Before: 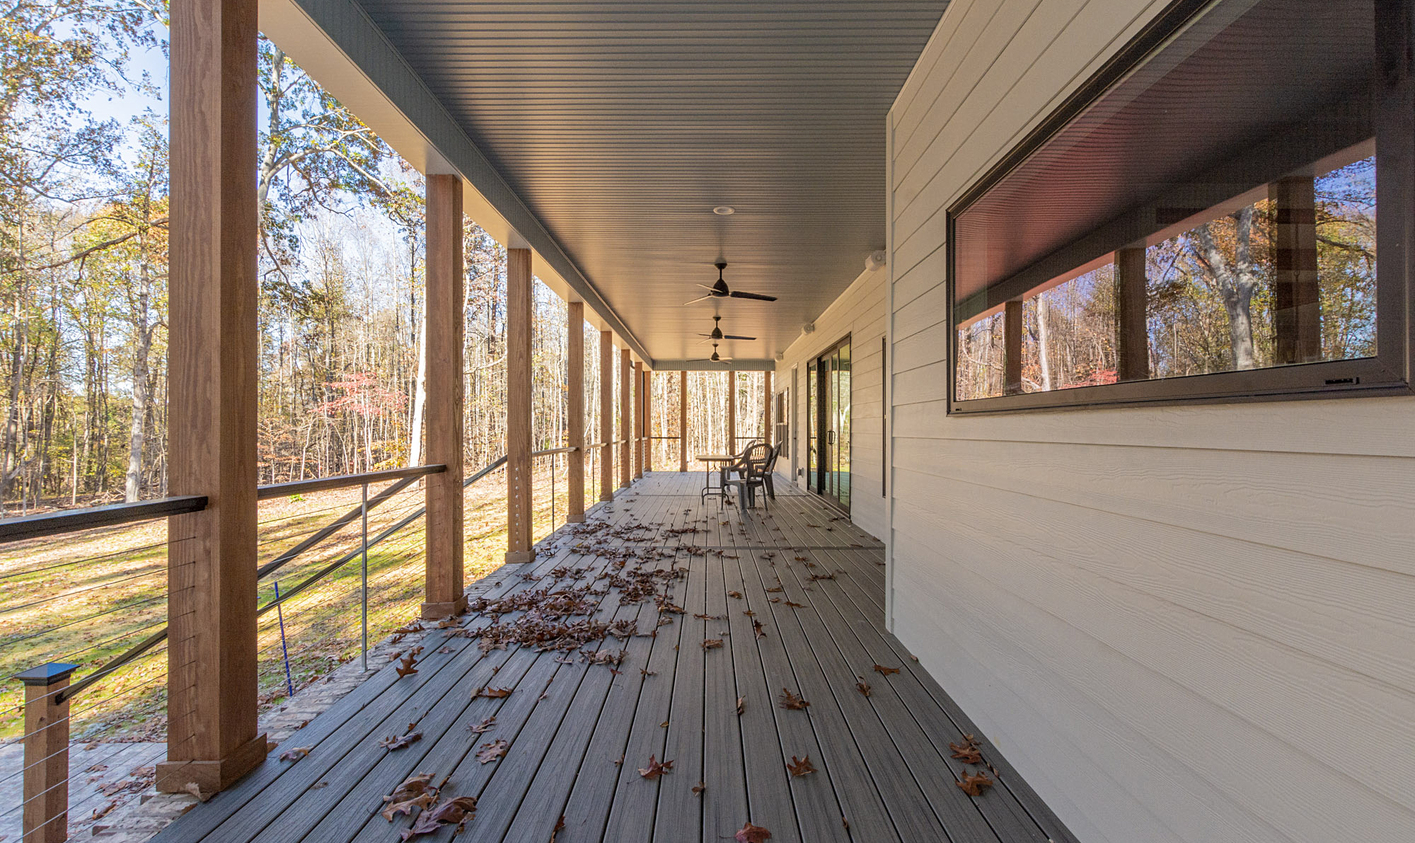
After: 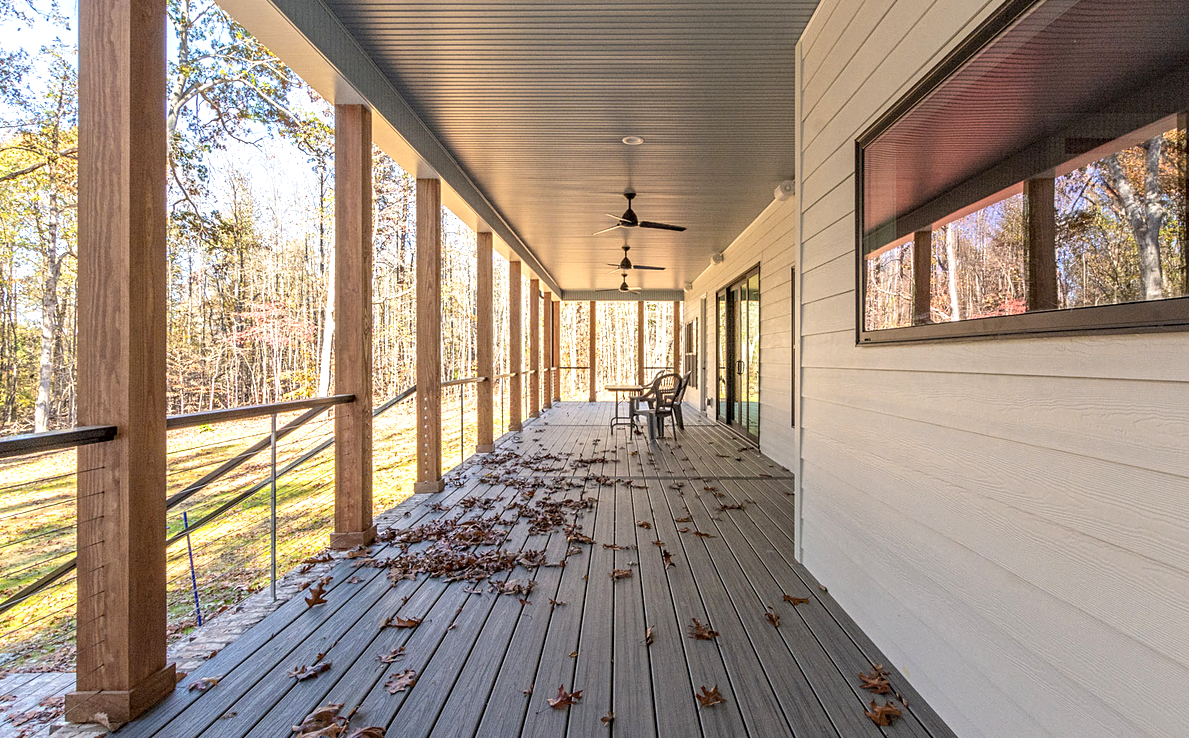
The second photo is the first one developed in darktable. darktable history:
crop: left 6.444%, top 8.316%, right 9.524%, bottom 4.037%
exposure: black level correction 0.001, exposure 0.499 EV, compensate highlight preservation false
contrast equalizer: octaves 7, y [[0.502, 0.505, 0.512, 0.529, 0.564, 0.588], [0.5 ×6], [0.502, 0.505, 0.512, 0.529, 0.564, 0.588], [0, 0.001, 0.001, 0.004, 0.008, 0.011], [0, 0.001, 0.001, 0.004, 0.008, 0.011]]
